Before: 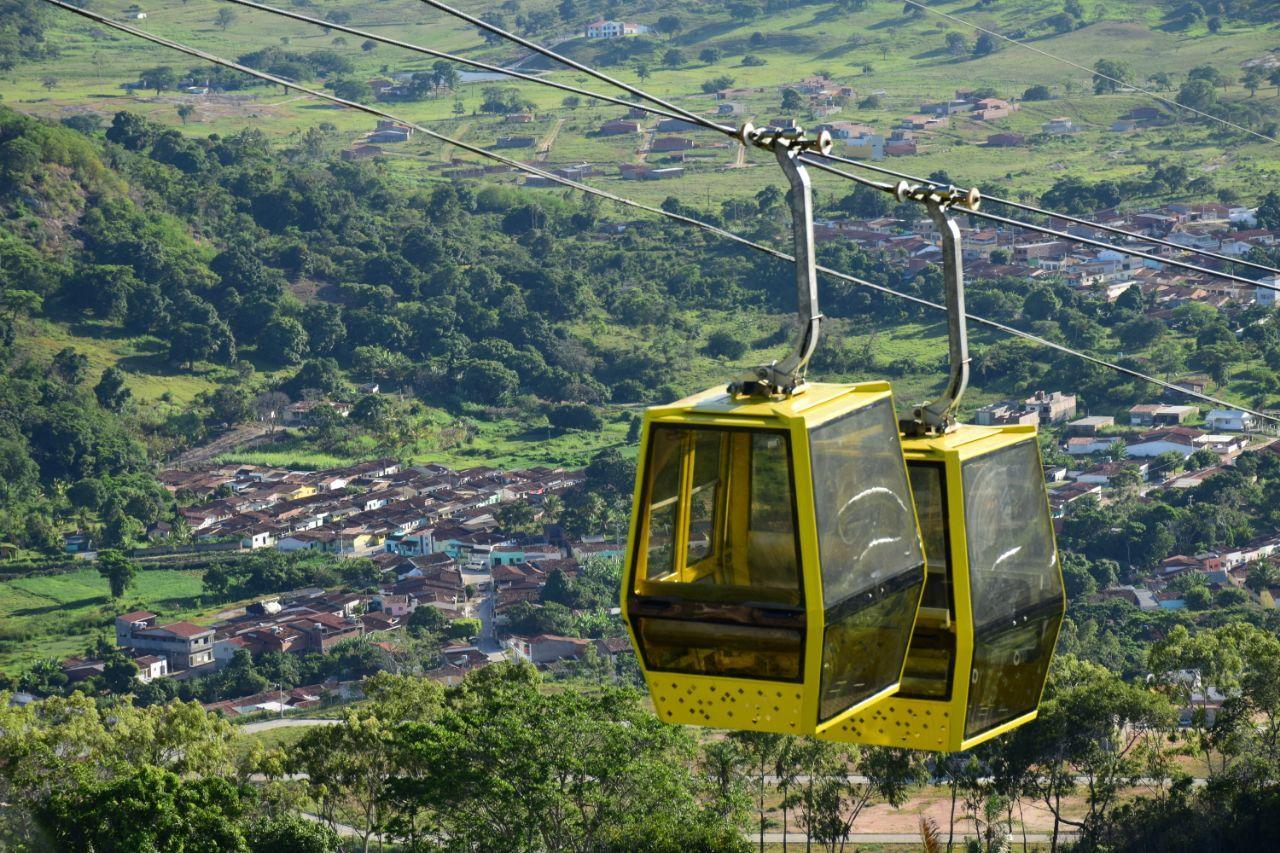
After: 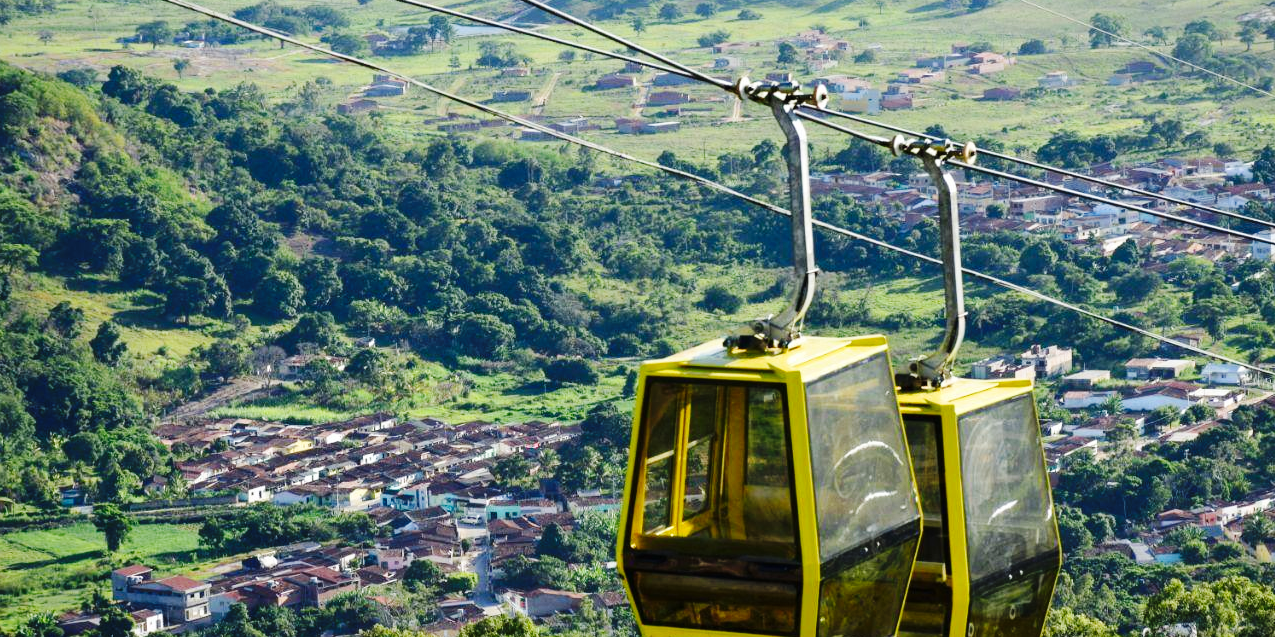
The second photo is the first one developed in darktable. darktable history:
base curve: curves: ch0 [(0, 0) (0.036, 0.025) (0.121, 0.166) (0.206, 0.329) (0.605, 0.79) (1, 1)], preserve colors none
crop: left 0.387%, top 5.469%, bottom 19.809%
